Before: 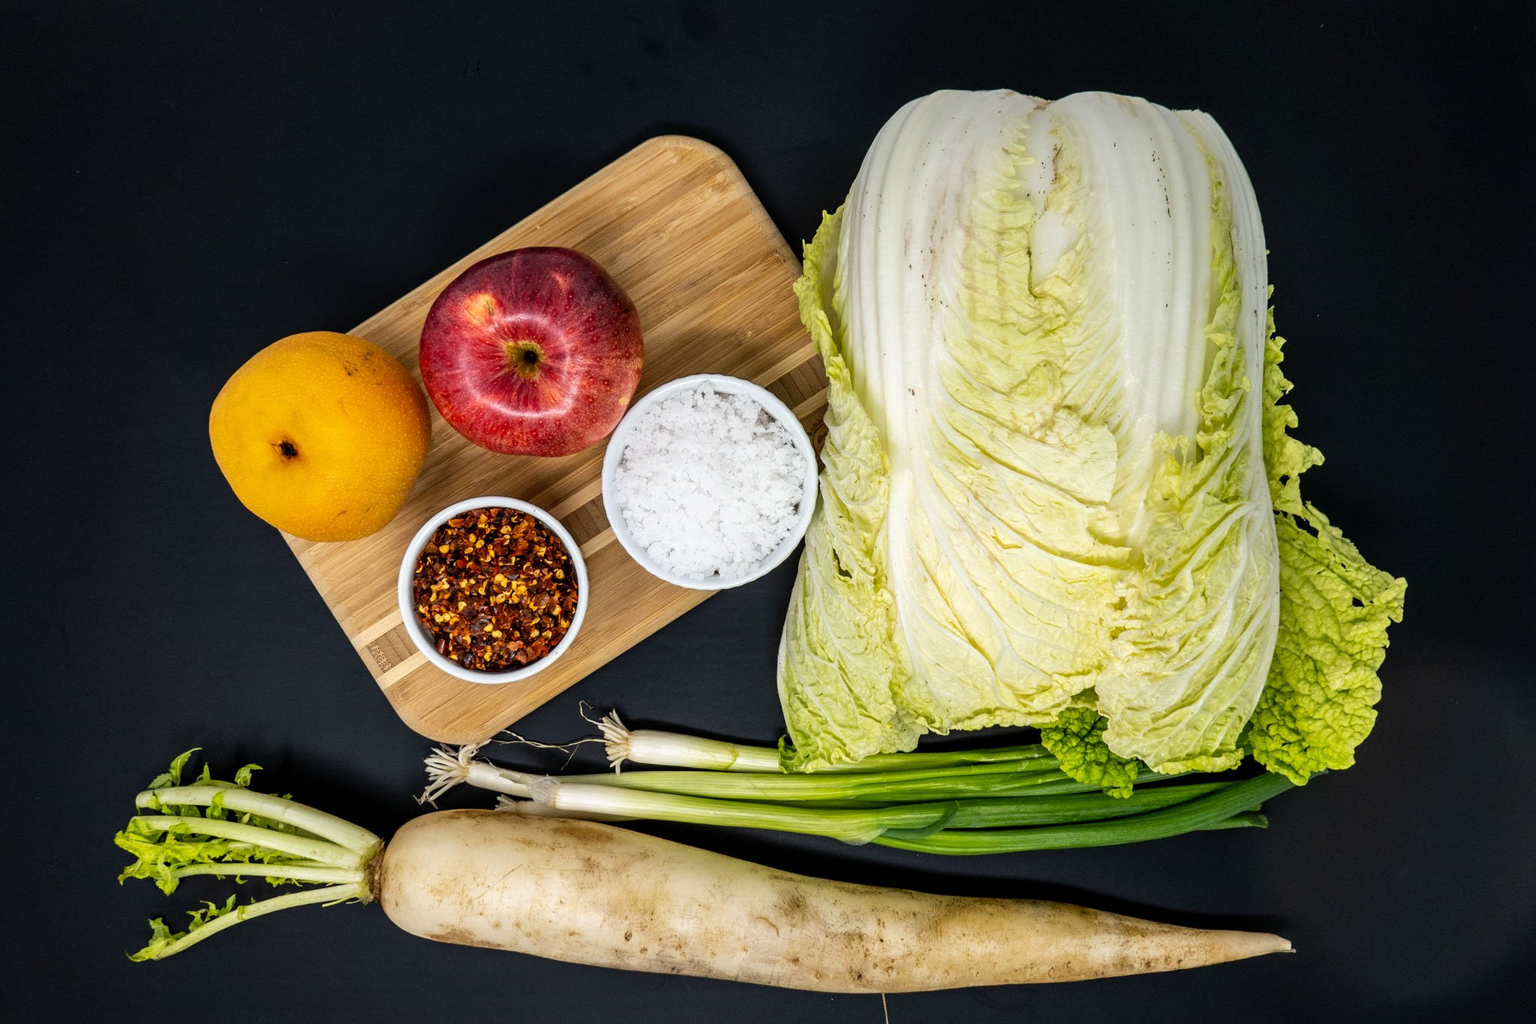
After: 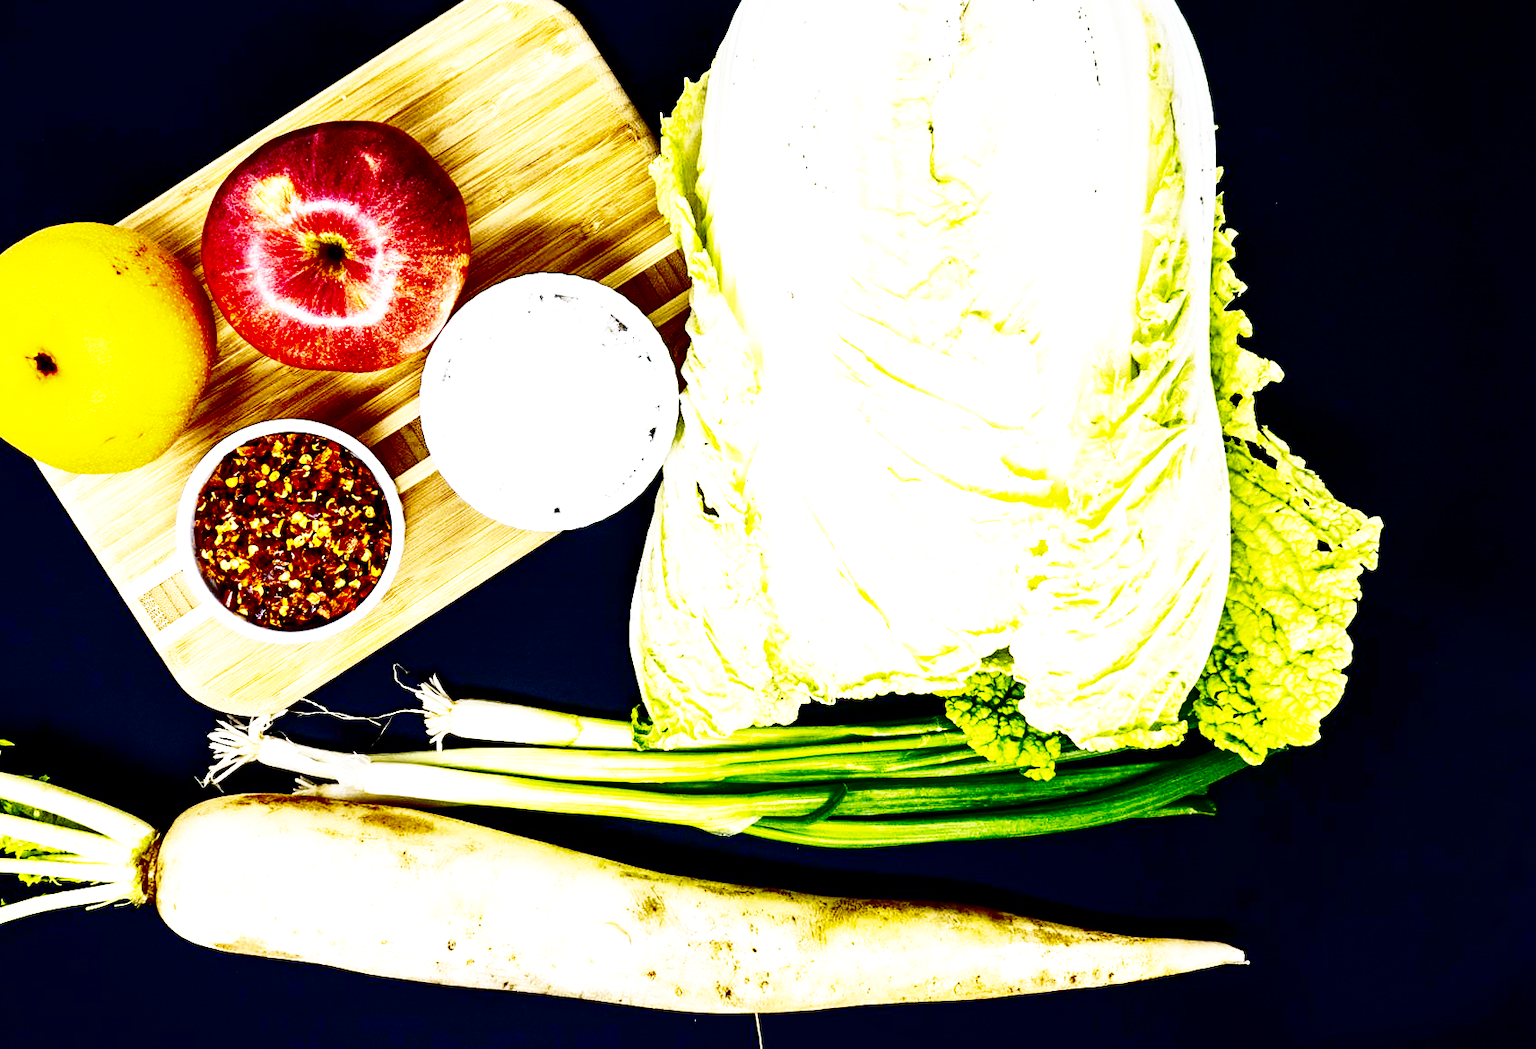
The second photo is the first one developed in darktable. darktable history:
base curve: curves: ch0 [(0, 0) (0.007, 0.004) (0.027, 0.03) (0.046, 0.07) (0.207, 0.54) (0.442, 0.872) (0.673, 0.972) (1, 1)], preserve colors none
crop: left 16.315%, top 14.246%
white balance: red 0.976, blue 1.04
contrast brightness saturation: brightness -1, saturation 1
exposure: black level correction 0, exposure 0.7 EV, compensate exposure bias true, compensate highlight preservation false
tone equalizer: -8 EV -1.08 EV, -7 EV -1.01 EV, -6 EV -0.867 EV, -5 EV -0.578 EV, -3 EV 0.578 EV, -2 EV 0.867 EV, -1 EV 1.01 EV, +0 EV 1.08 EV, edges refinement/feathering 500, mask exposure compensation -1.57 EV, preserve details no
color balance rgb: perceptual saturation grading › global saturation -0.31%, global vibrance -8%, contrast -13%, saturation formula JzAzBz (2021)
color contrast: green-magenta contrast 0.81
